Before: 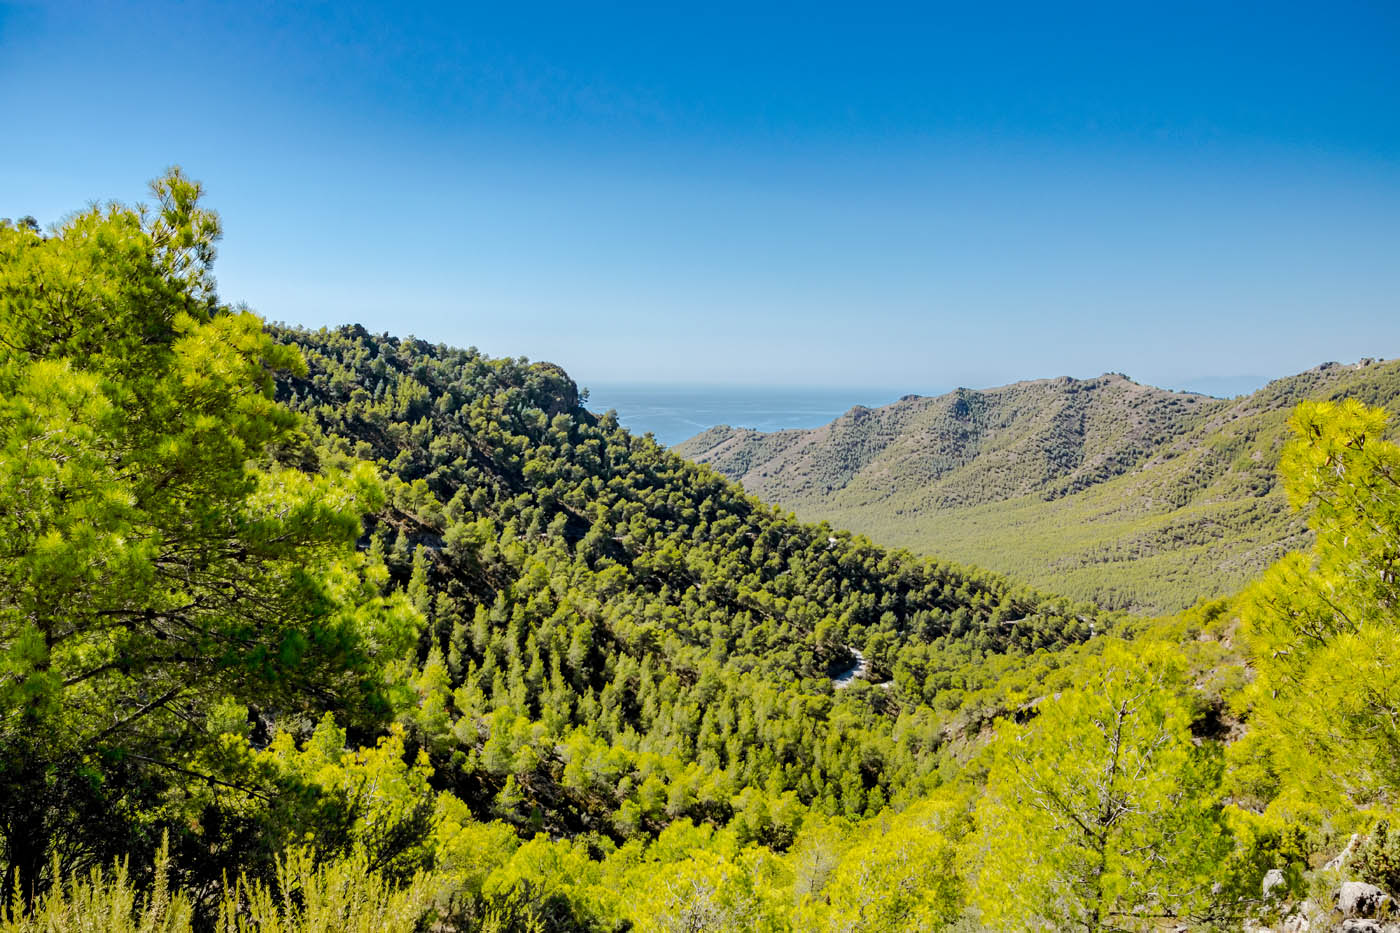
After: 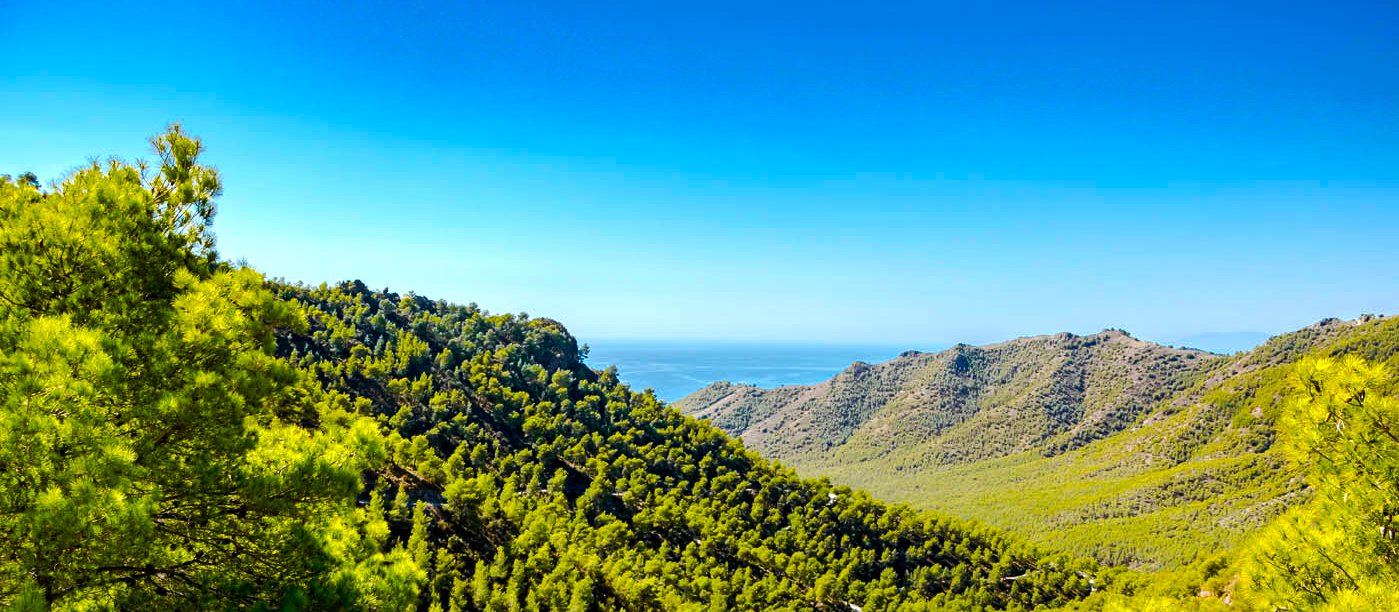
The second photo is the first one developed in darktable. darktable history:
crop and rotate: top 4.848%, bottom 29.503%
color balance rgb: linear chroma grading › global chroma 9%, perceptual saturation grading › global saturation 36%, perceptual saturation grading › shadows 35%, perceptual brilliance grading › global brilliance 15%, perceptual brilliance grading › shadows -35%, global vibrance 15%
